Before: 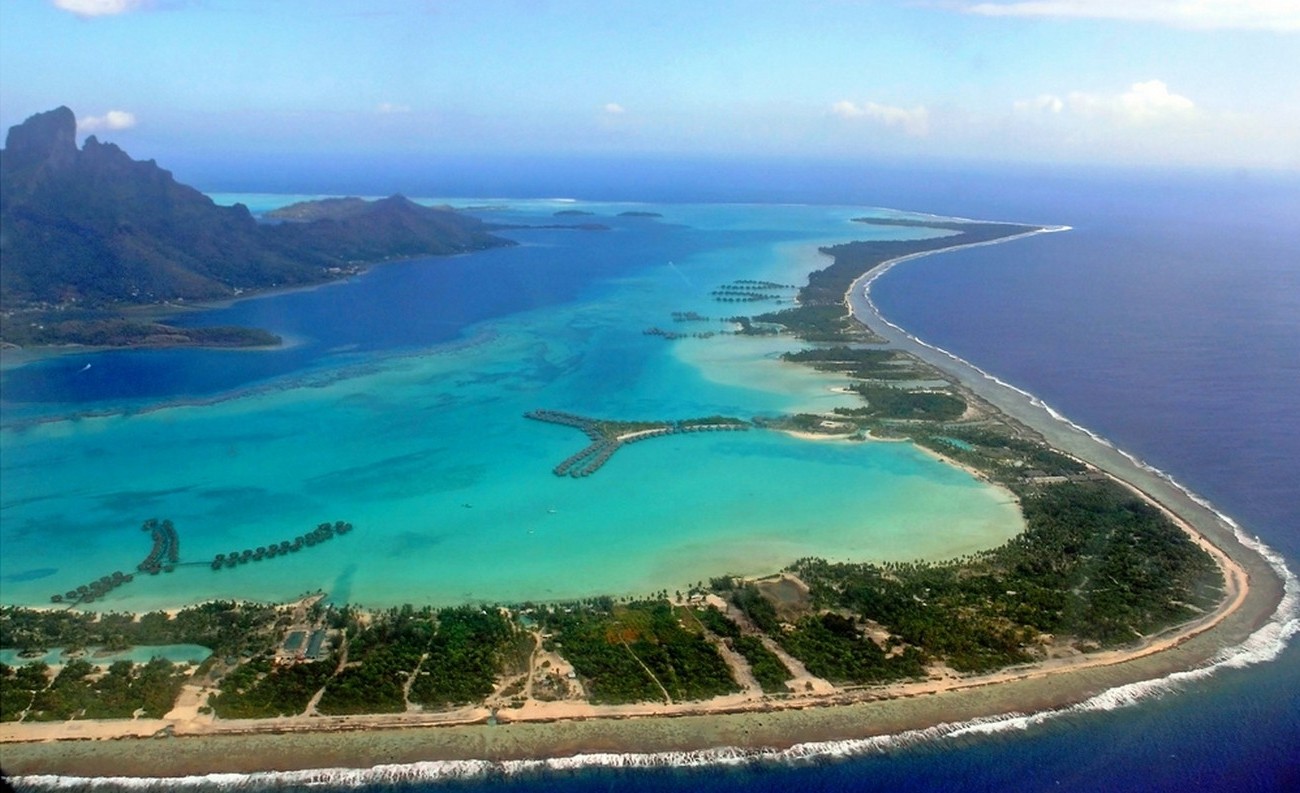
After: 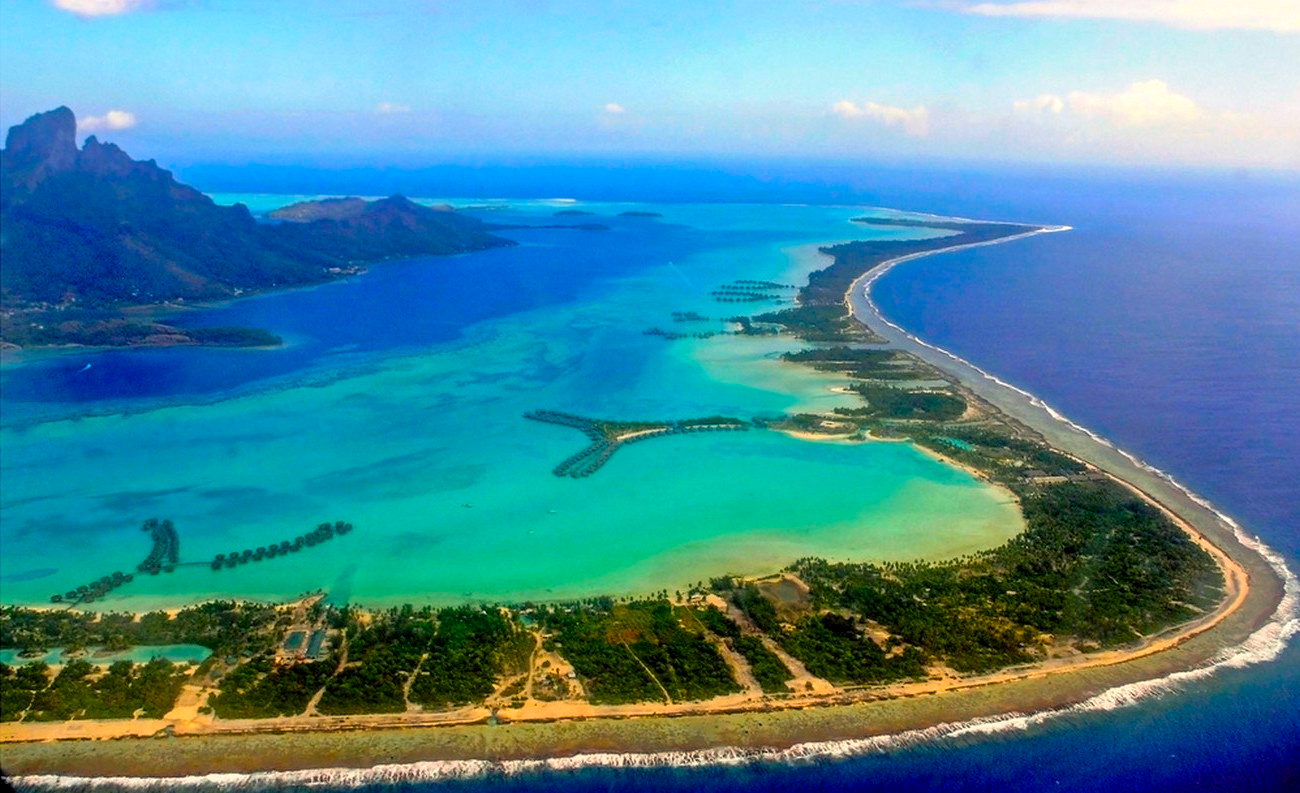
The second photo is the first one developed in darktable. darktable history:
local contrast: on, module defaults
color balance rgb: shadows lift › chroma 3.22%, shadows lift › hue 278.27°, highlights gain › chroma 3.8%, highlights gain › hue 59.03°, linear chroma grading › global chroma 15.468%, perceptual saturation grading › global saturation 19.855%, global vibrance 40.569%
